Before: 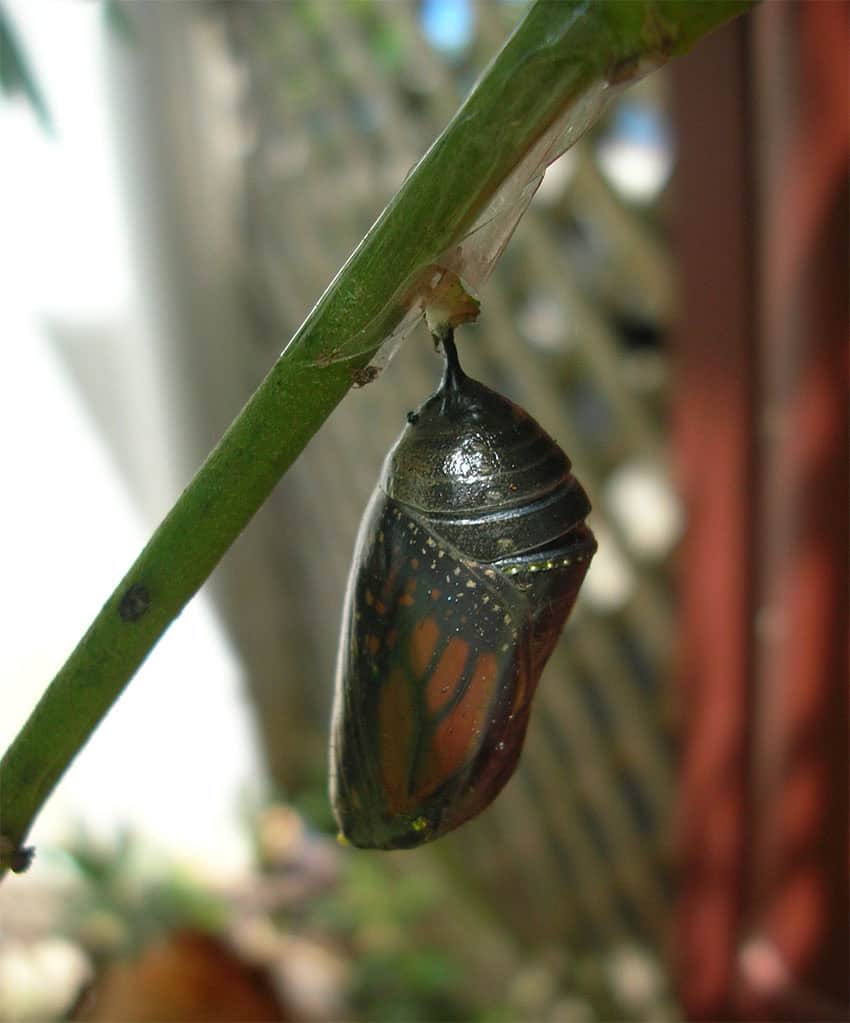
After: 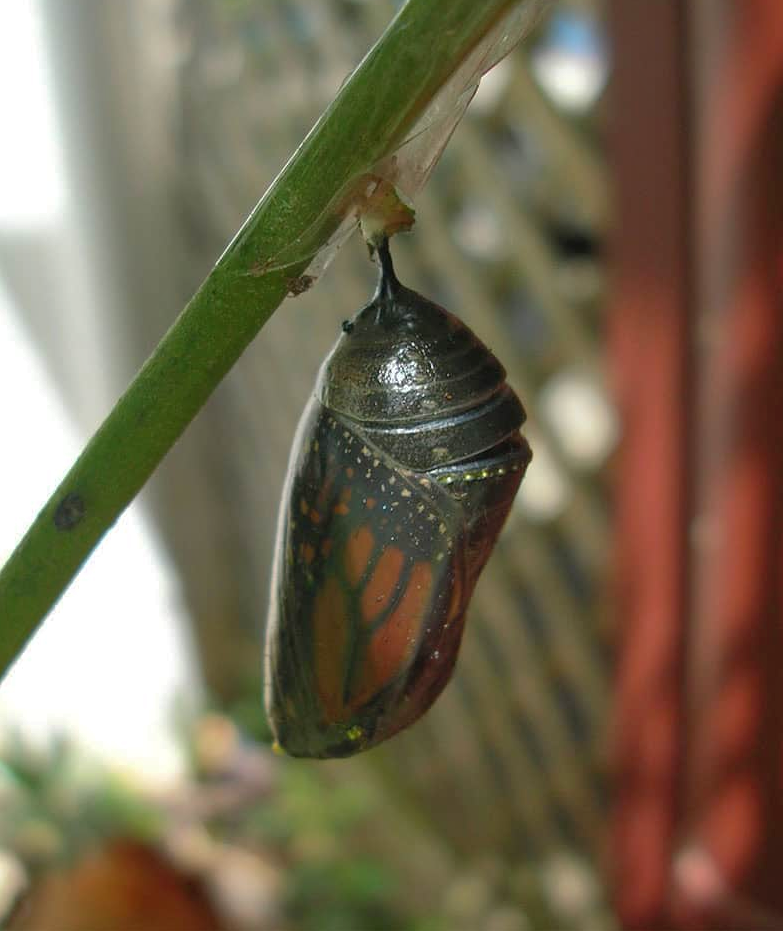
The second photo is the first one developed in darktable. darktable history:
shadows and highlights: on, module defaults
crop and rotate: left 7.822%, top 8.934%
